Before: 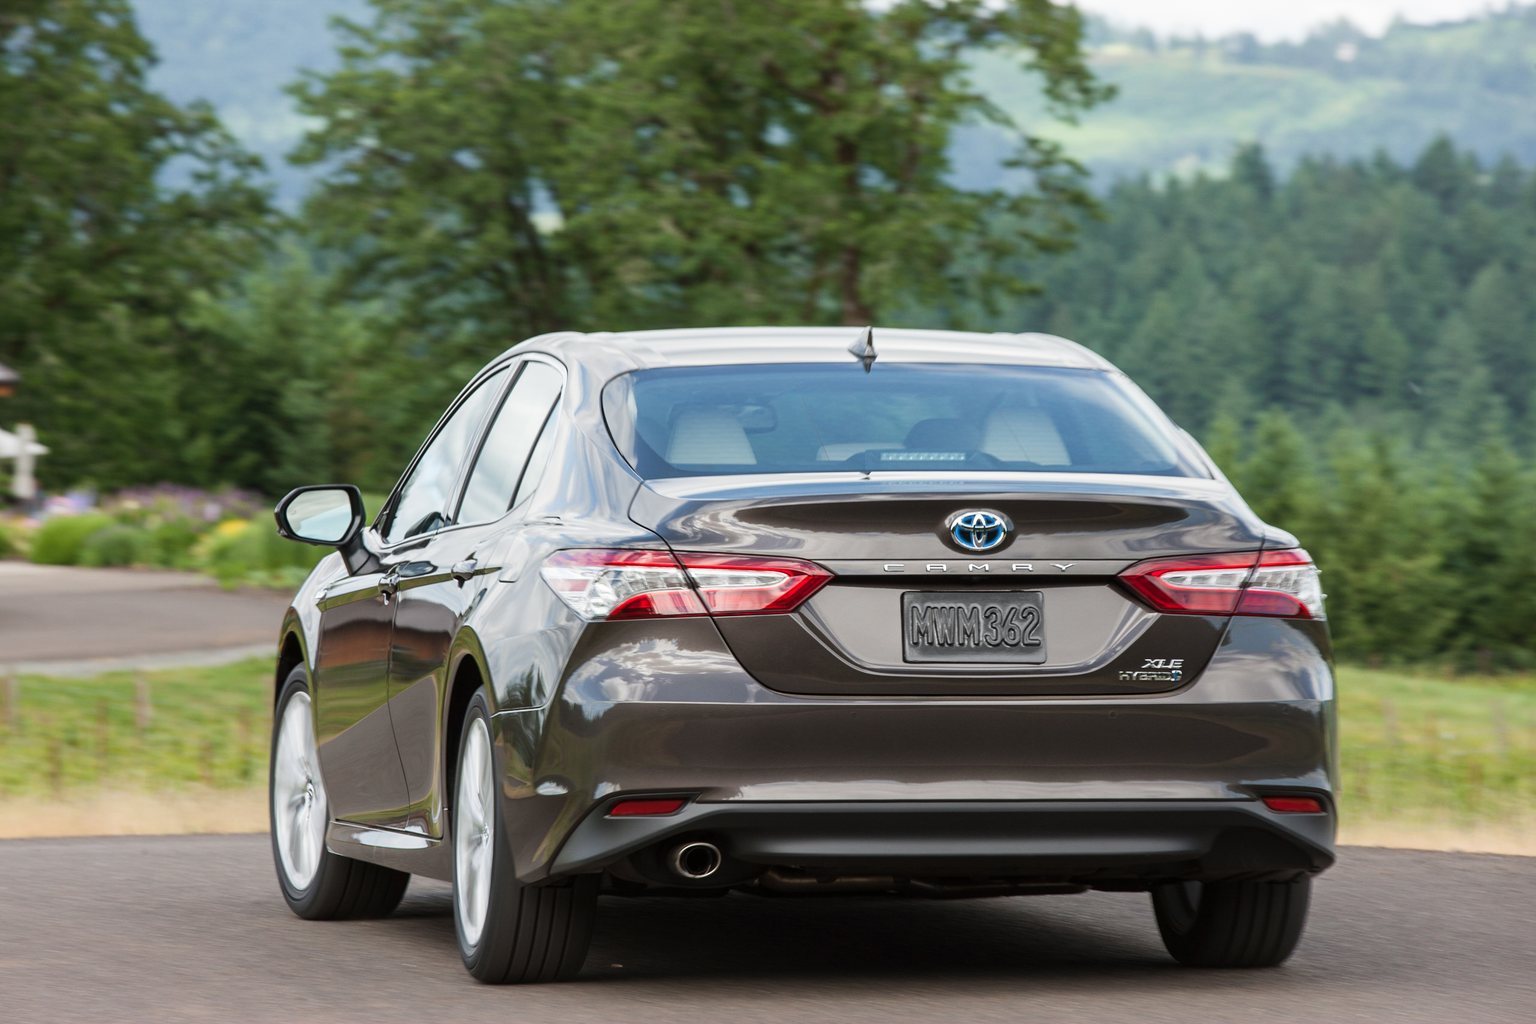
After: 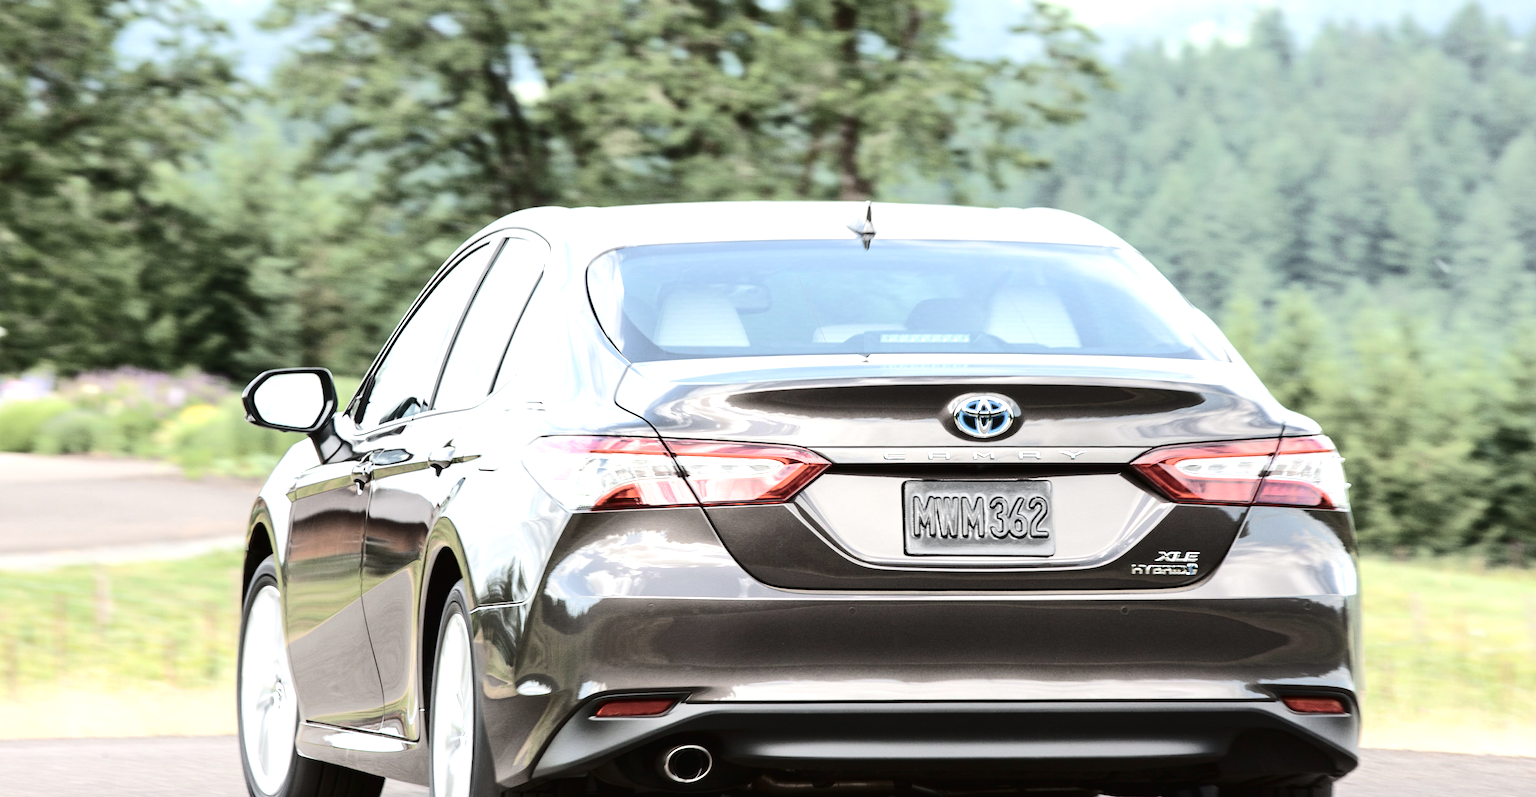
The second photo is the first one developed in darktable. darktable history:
contrast brightness saturation: contrast 0.101, saturation -0.356
tone curve: curves: ch0 [(0, 0) (0.003, 0.017) (0.011, 0.017) (0.025, 0.017) (0.044, 0.019) (0.069, 0.03) (0.1, 0.046) (0.136, 0.066) (0.177, 0.104) (0.224, 0.151) (0.277, 0.231) (0.335, 0.321) (0.399, 0.454) (0.468, 0.567) (0.543, 0.674) (0.623, 0.763) (0.709, 0.82) (0.801, 0.872) (0.898, 0.934) (1, 1)], color space Lab, independent channels, preserve colors none
exposure: exposure 1.094 EV, compensate highlight preservation false
crop and rotate: left 2.939%, top 13.262%, right 2.1%, bottom 12.764%
